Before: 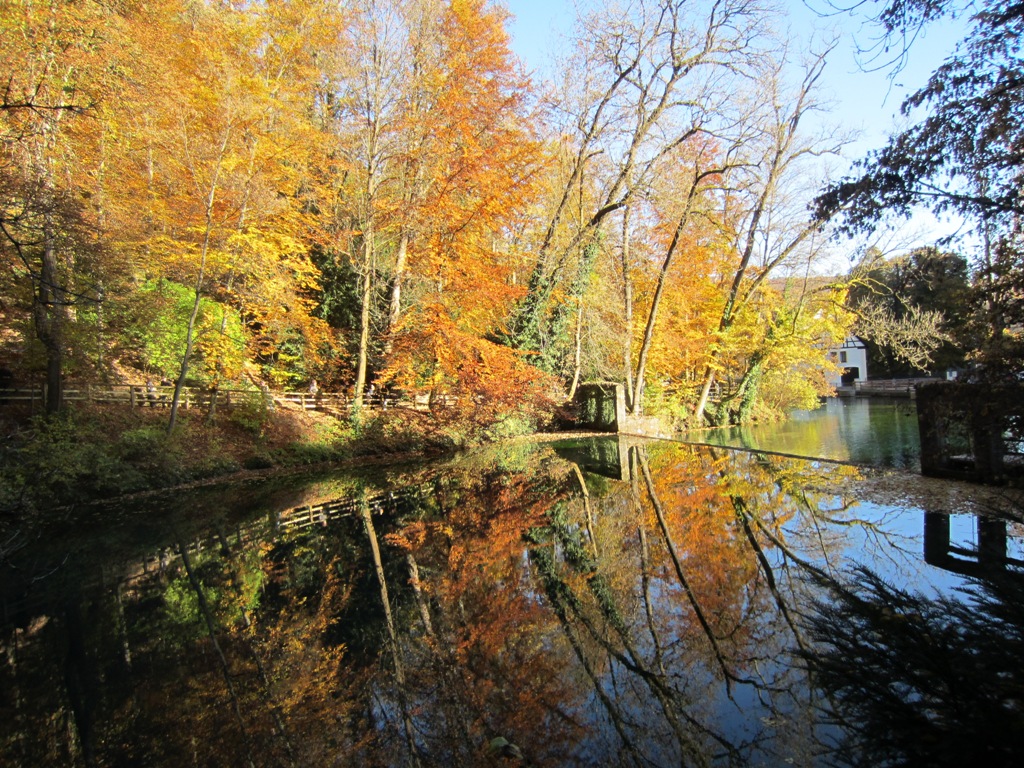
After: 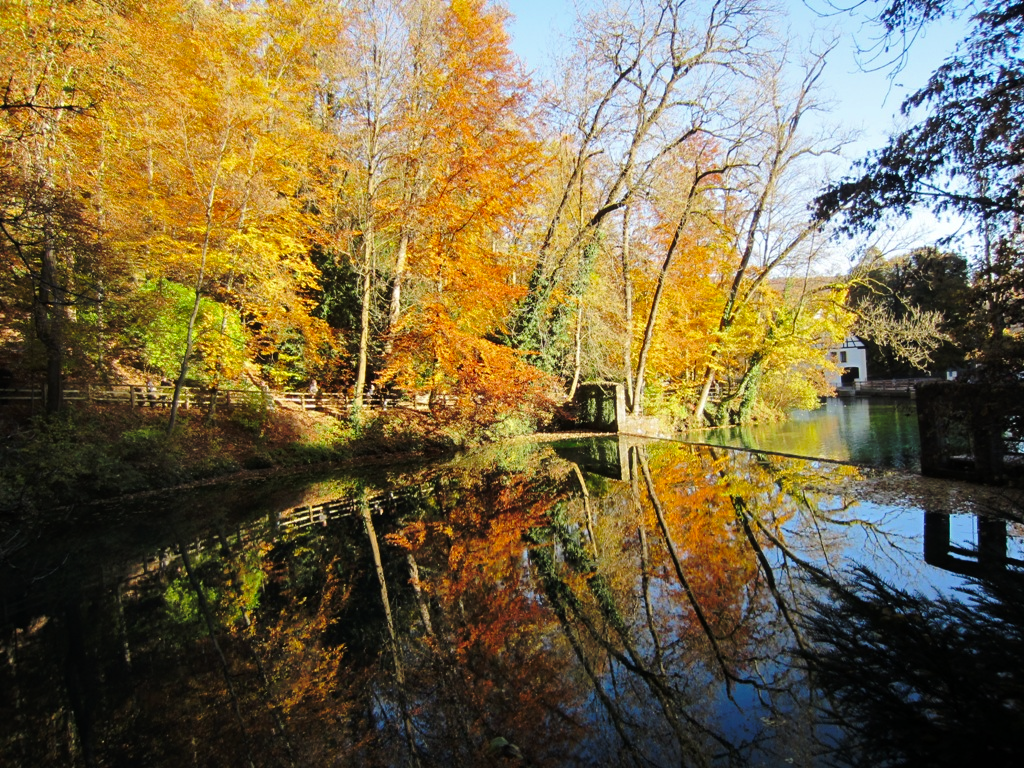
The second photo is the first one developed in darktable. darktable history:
base curve: curves: ch0 [(0, 0) (0.073, 0.04) (0.157, 0.139) (0.492, 0.492) (0.758, 0.758) (1, 1)], preserve colors none
shadows and highlights: shadows 25.23, highlights -25
